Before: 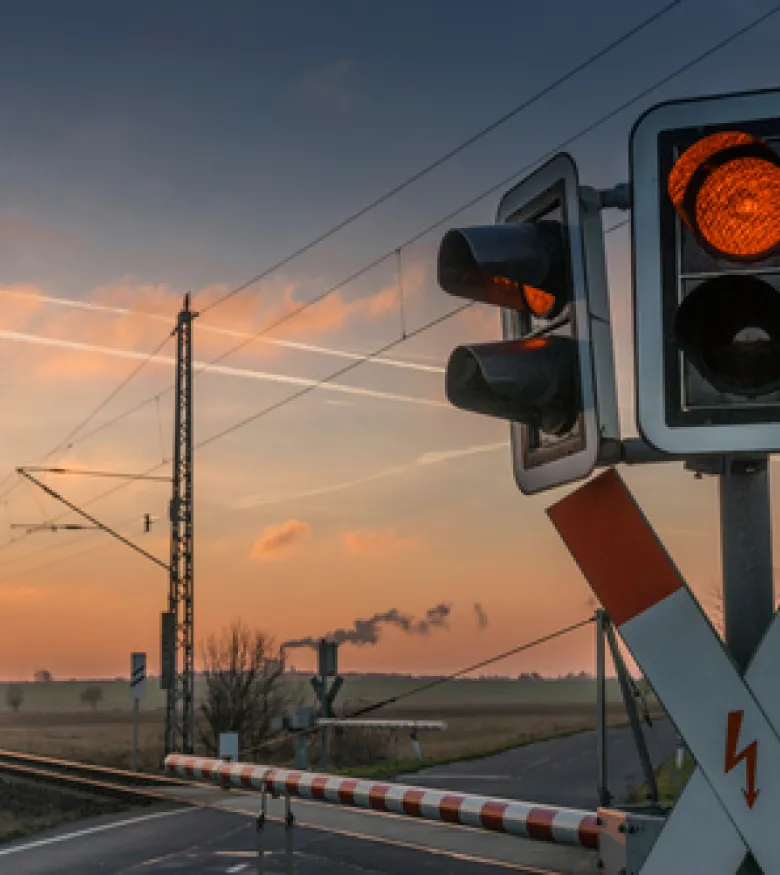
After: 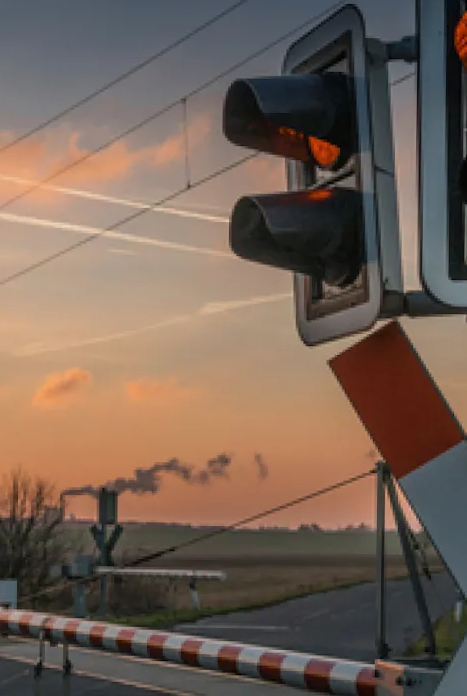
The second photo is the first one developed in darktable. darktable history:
rotate and perspective: rotation 0.8°, automatic cropping off
crop and rotate: left 28.256%, top 17.734%, right 12.656%, bottom 3.573%
